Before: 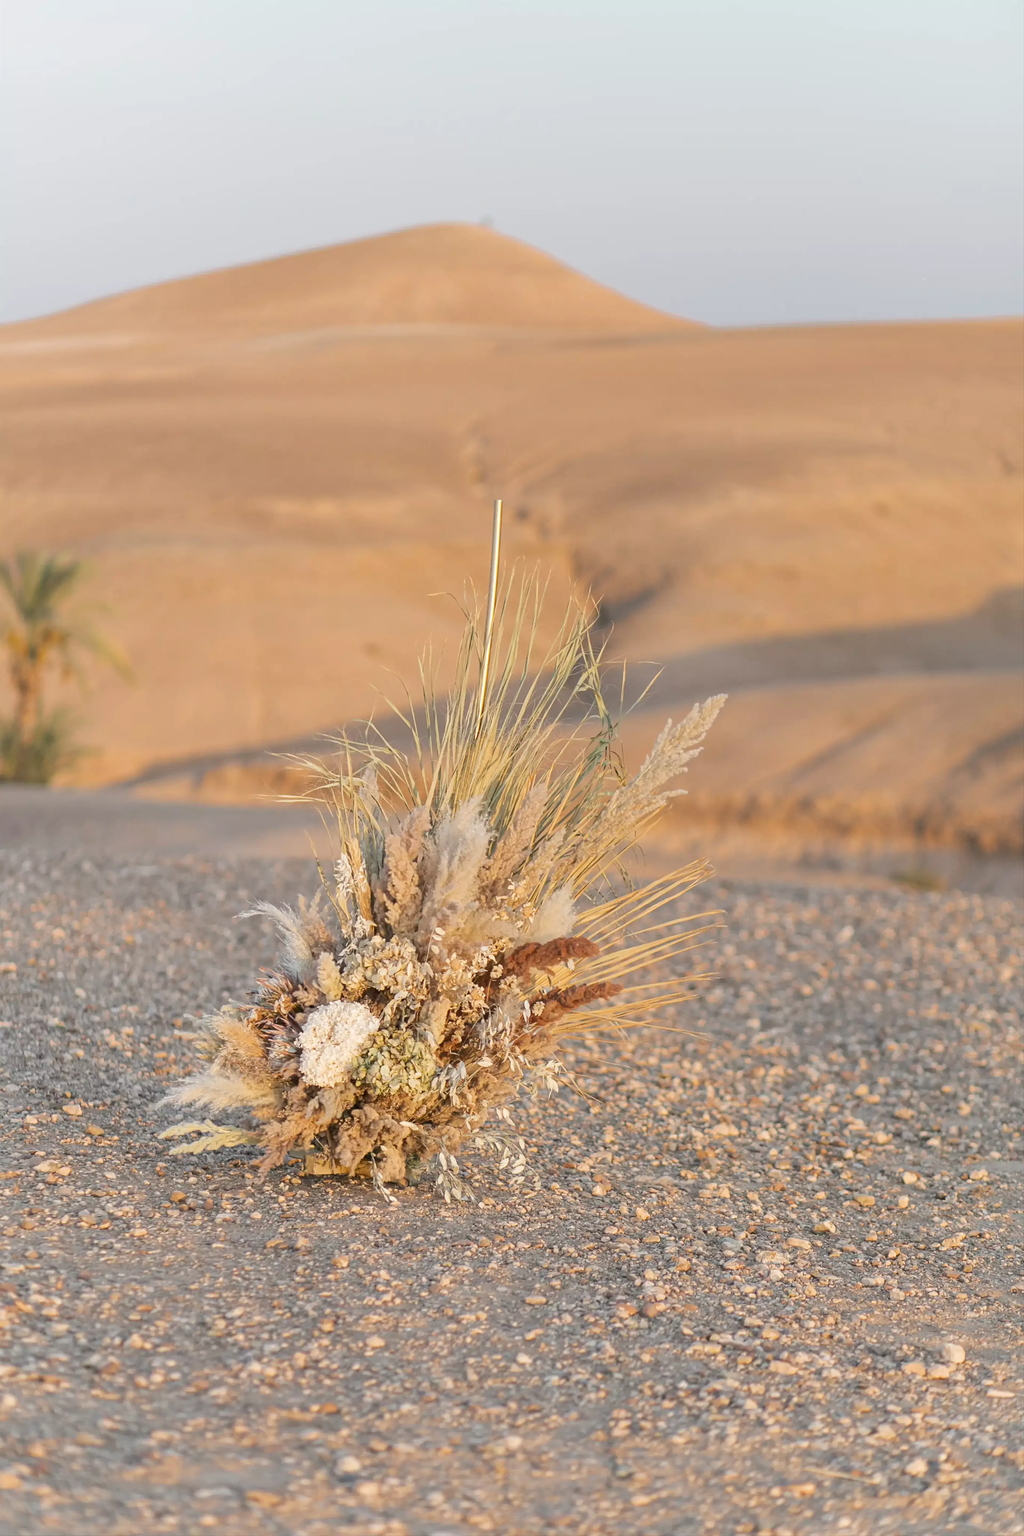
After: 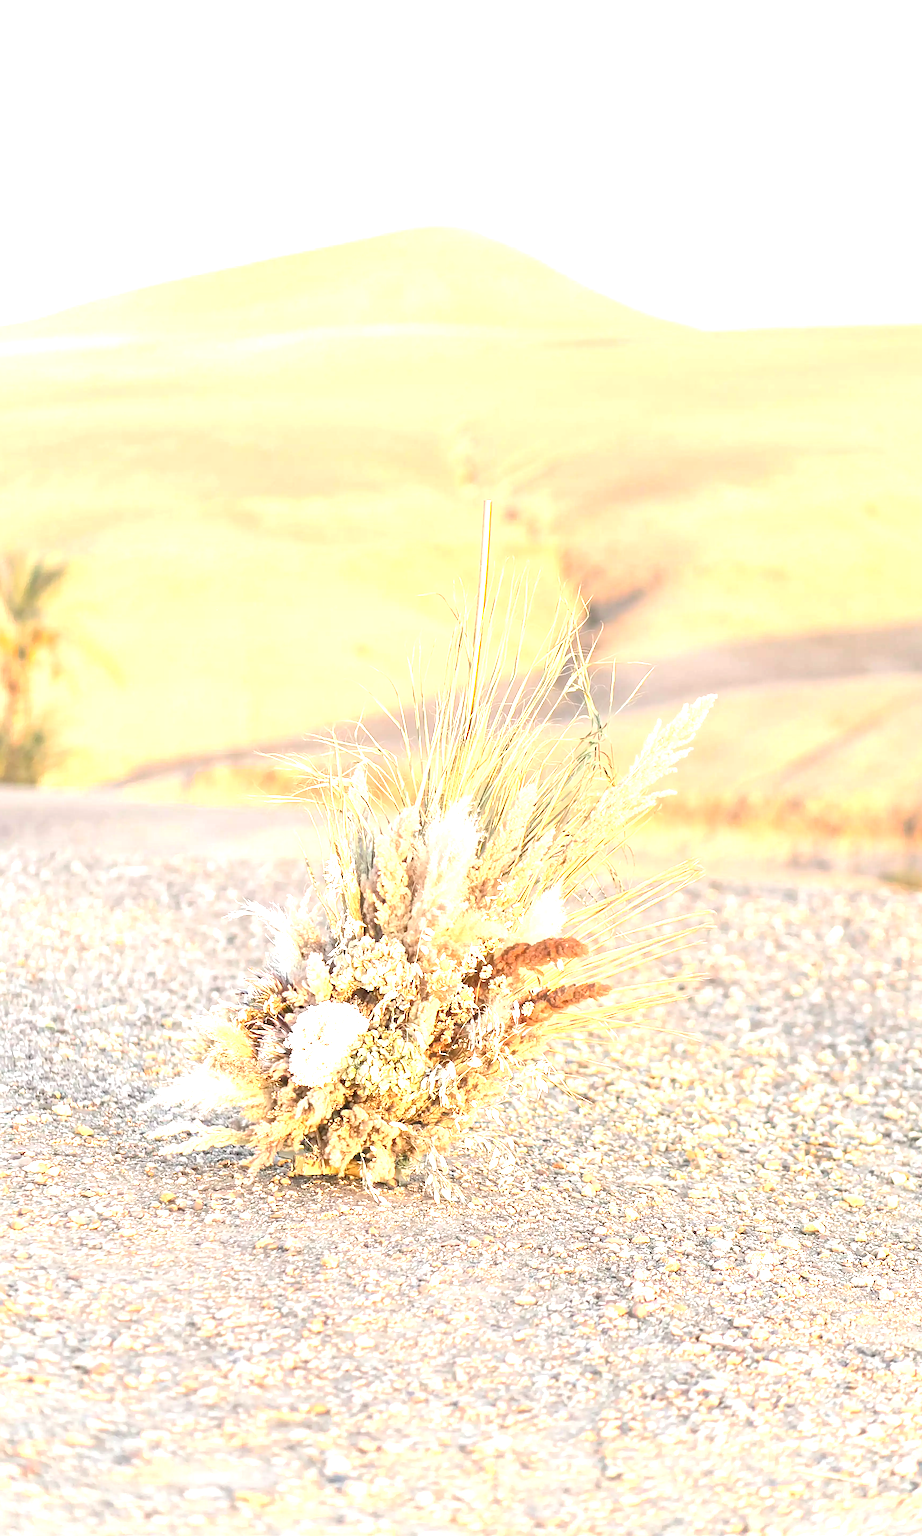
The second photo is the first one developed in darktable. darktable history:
exposure: black level correction 0, exposure 1.675 EV, compensate exposure bias true, compensate highlight preservation false
crop and rotate: left 1.088%, right 8.807%
sharpen: on, module defaults
